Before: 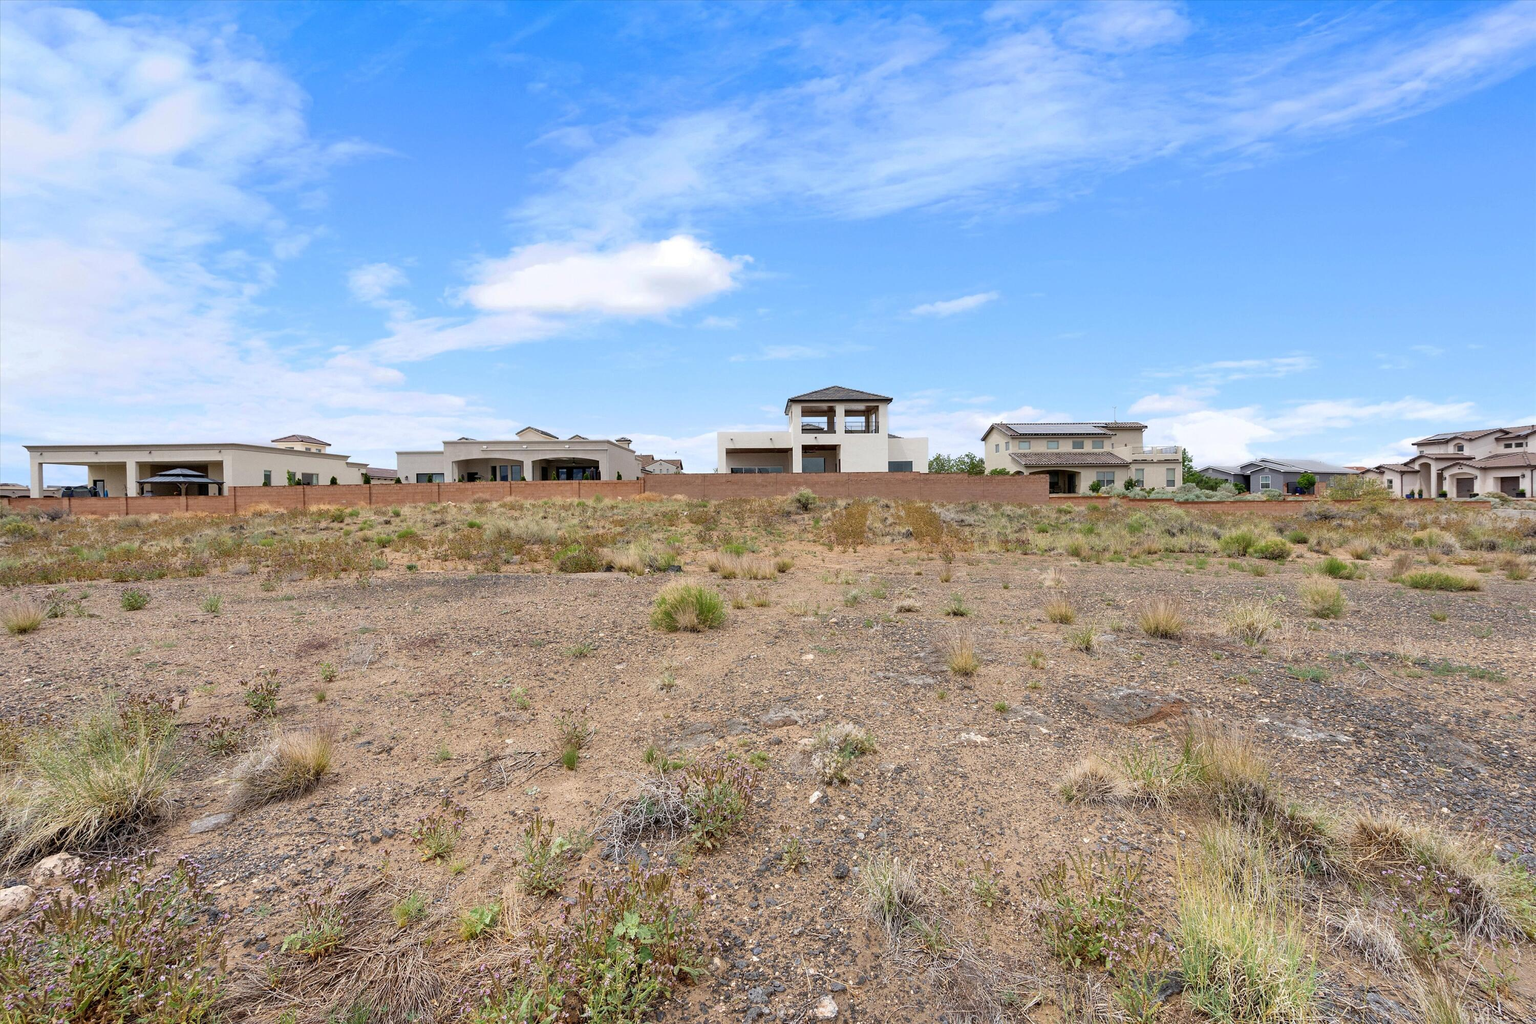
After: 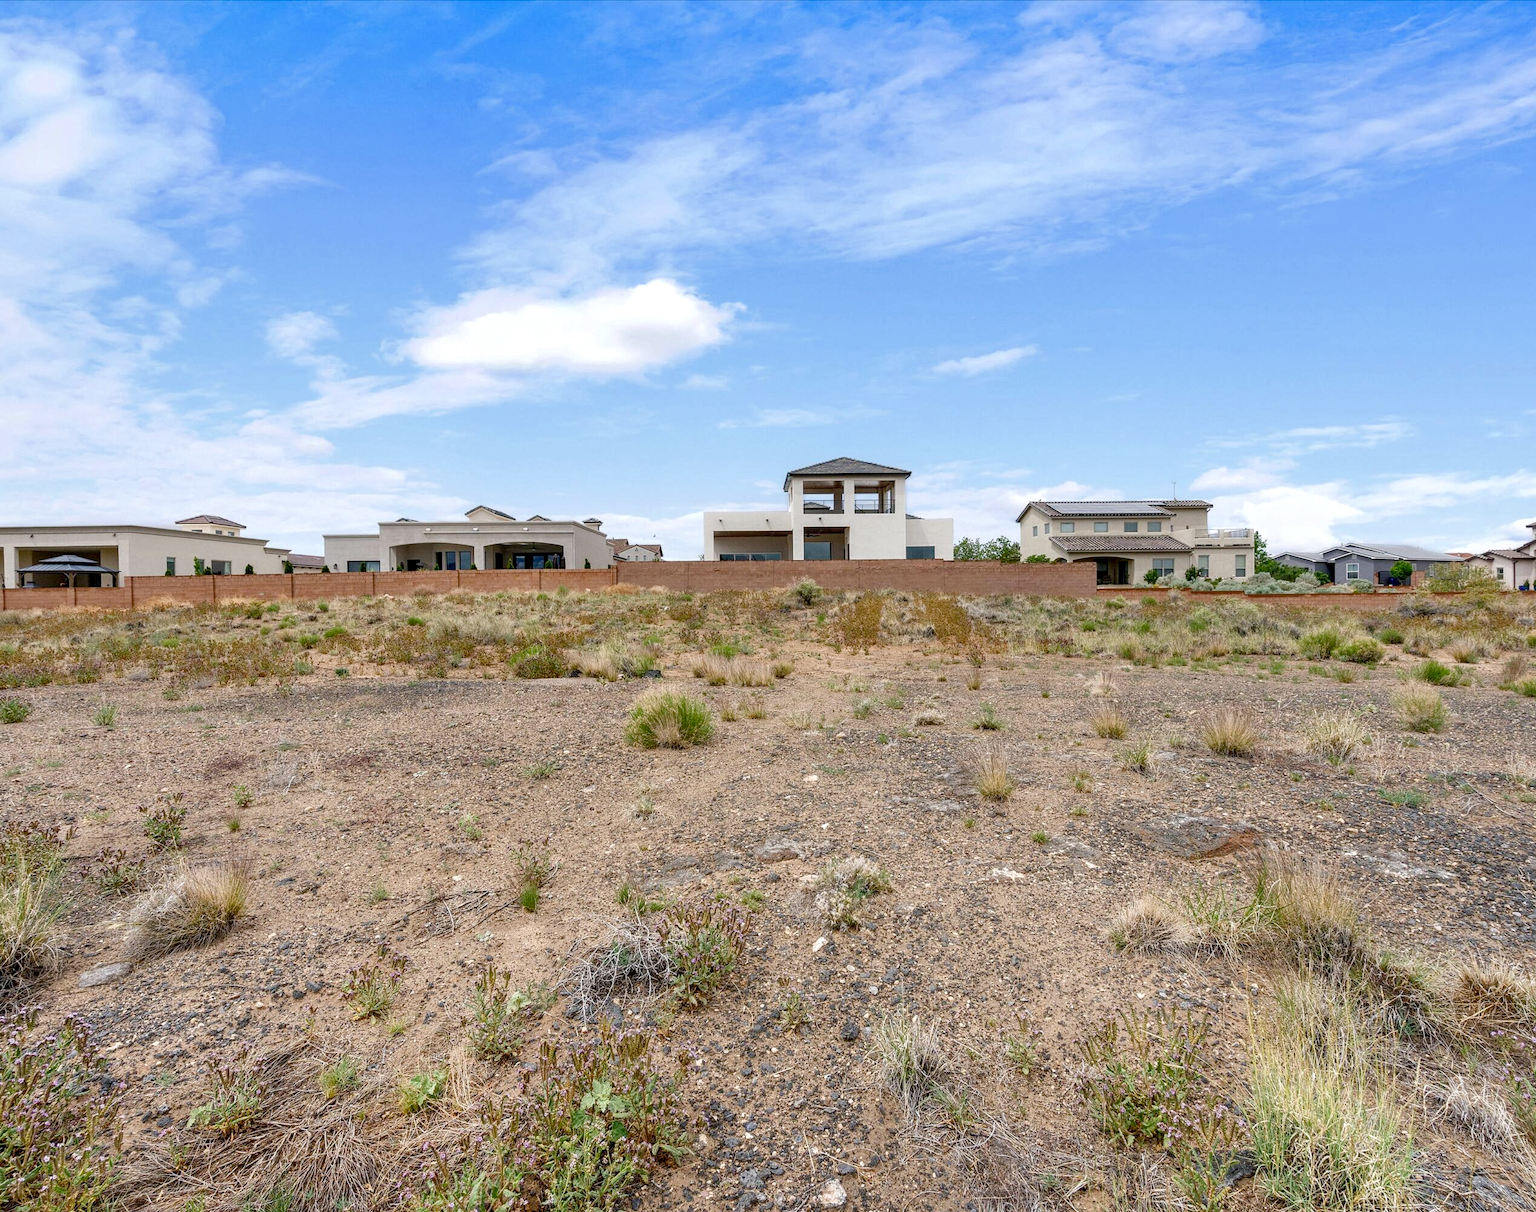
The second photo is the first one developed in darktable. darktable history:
exposure: compensate exposure bias true, compensate highlight preservation false
color balance rgb: shadows lift › chroma 2.02%, shadows lift › hue 214.59°, perceptual saturation grading › global saturation 25.162%, perceptual saturation grading › highlights -50.49%, perceptual saturation grading › shadows 30.023%, global vibrance 3.746%
local contrast: on, module defaults
crop: left 8.058%, right 7.497%
